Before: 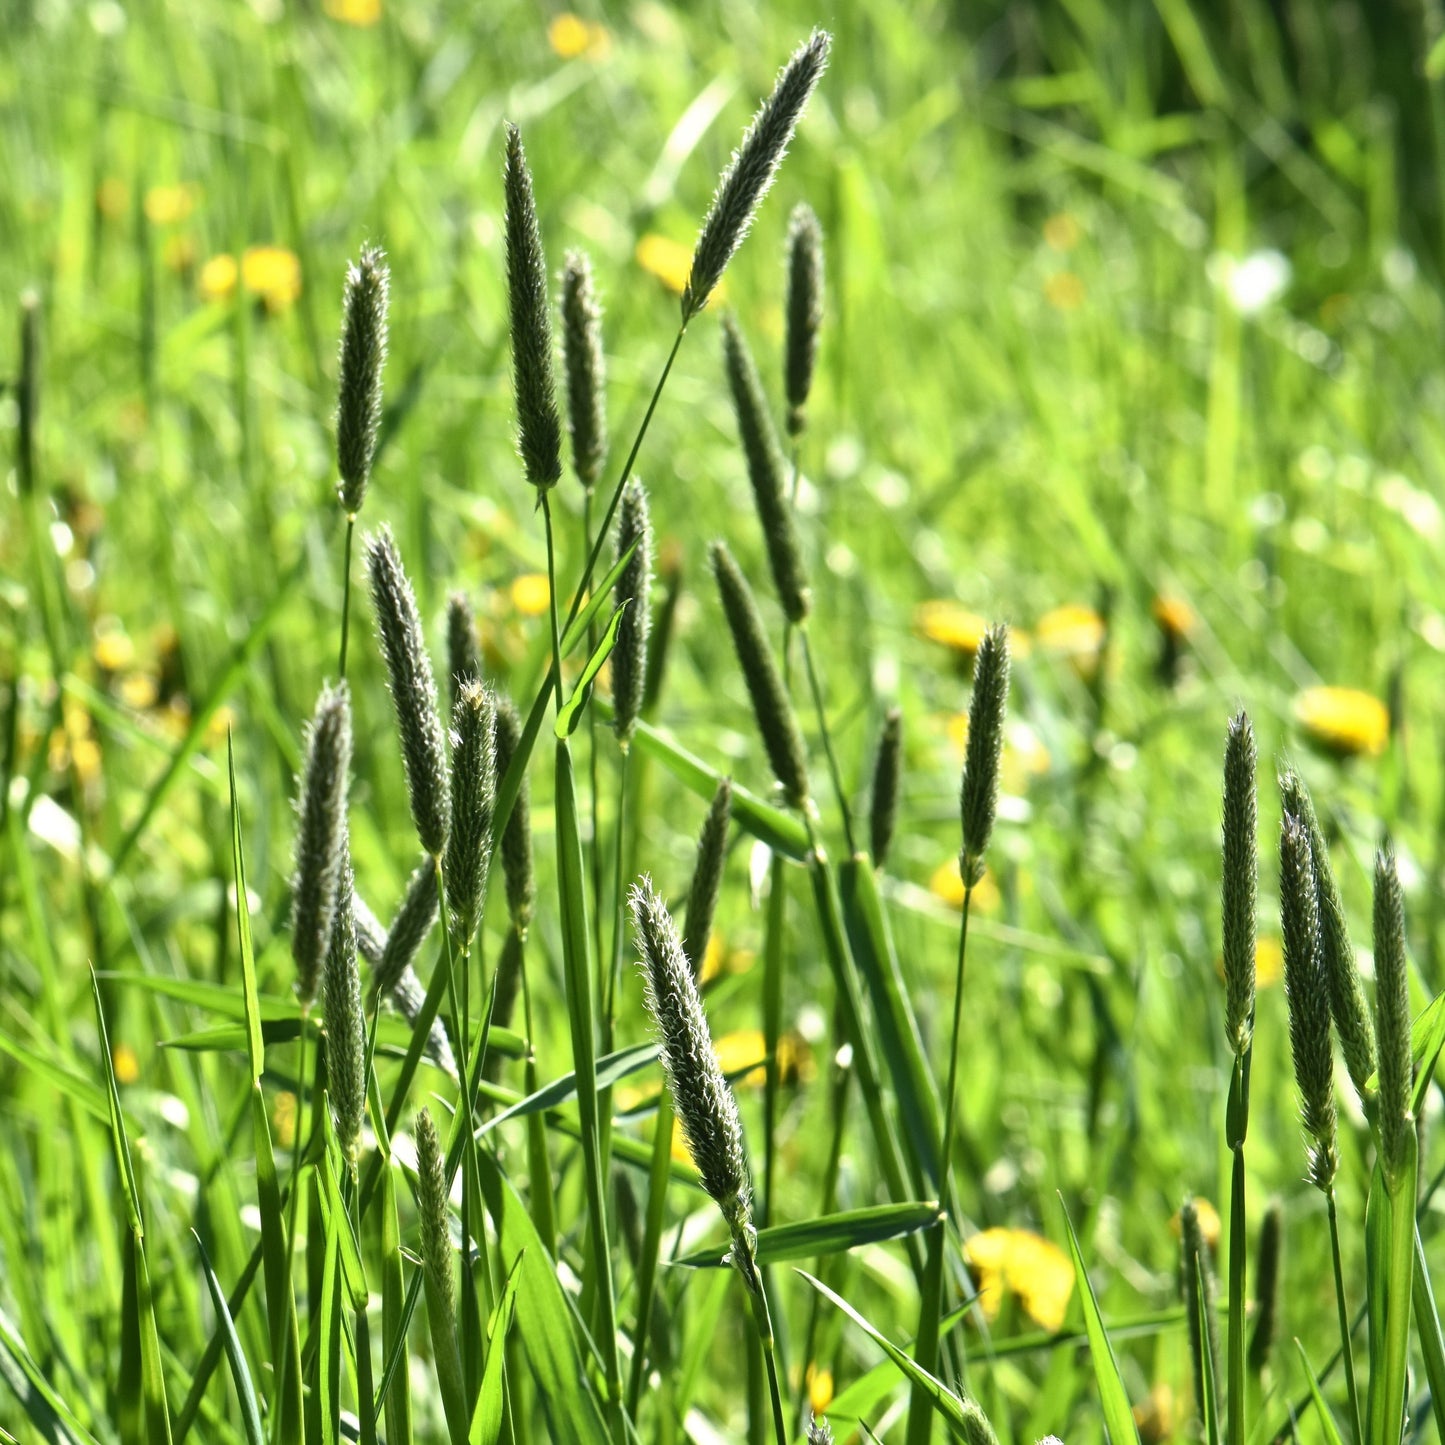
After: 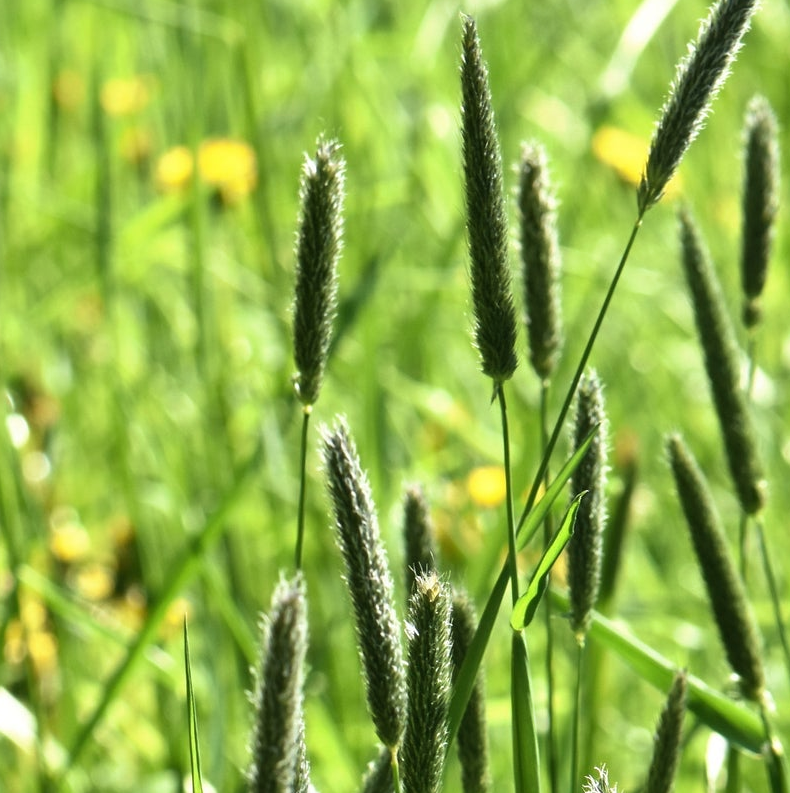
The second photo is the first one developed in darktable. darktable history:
crop and rotate: left 3.047%, top 7.509%, right 42.236%, bottom 37.598%
velvia: on, module defaults
